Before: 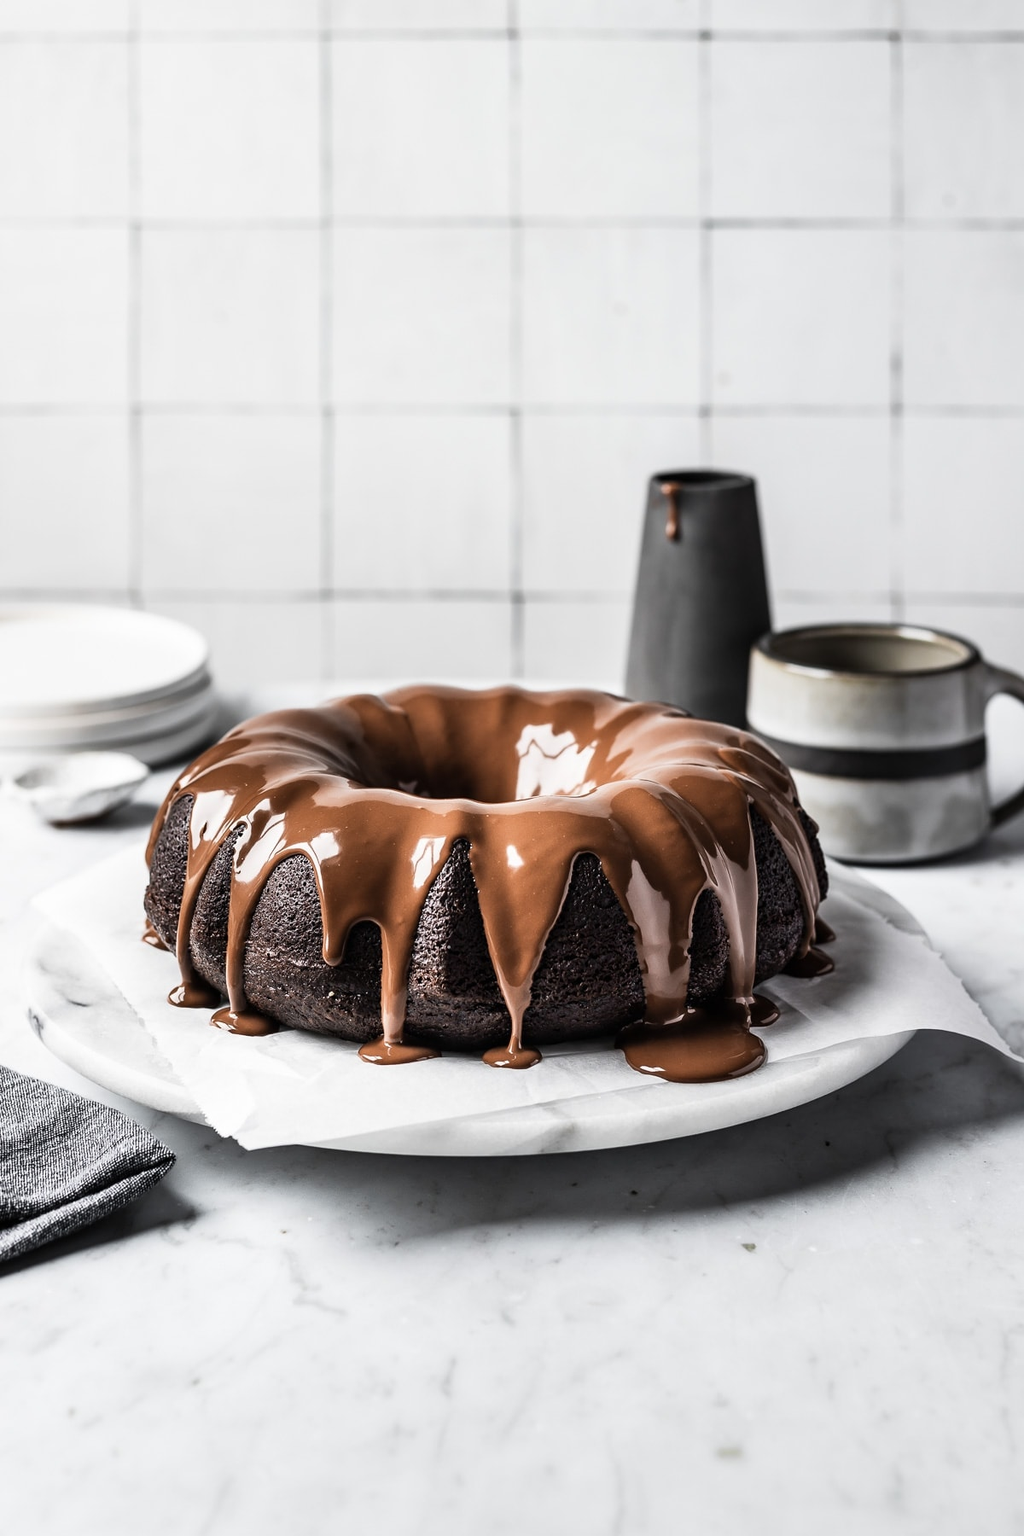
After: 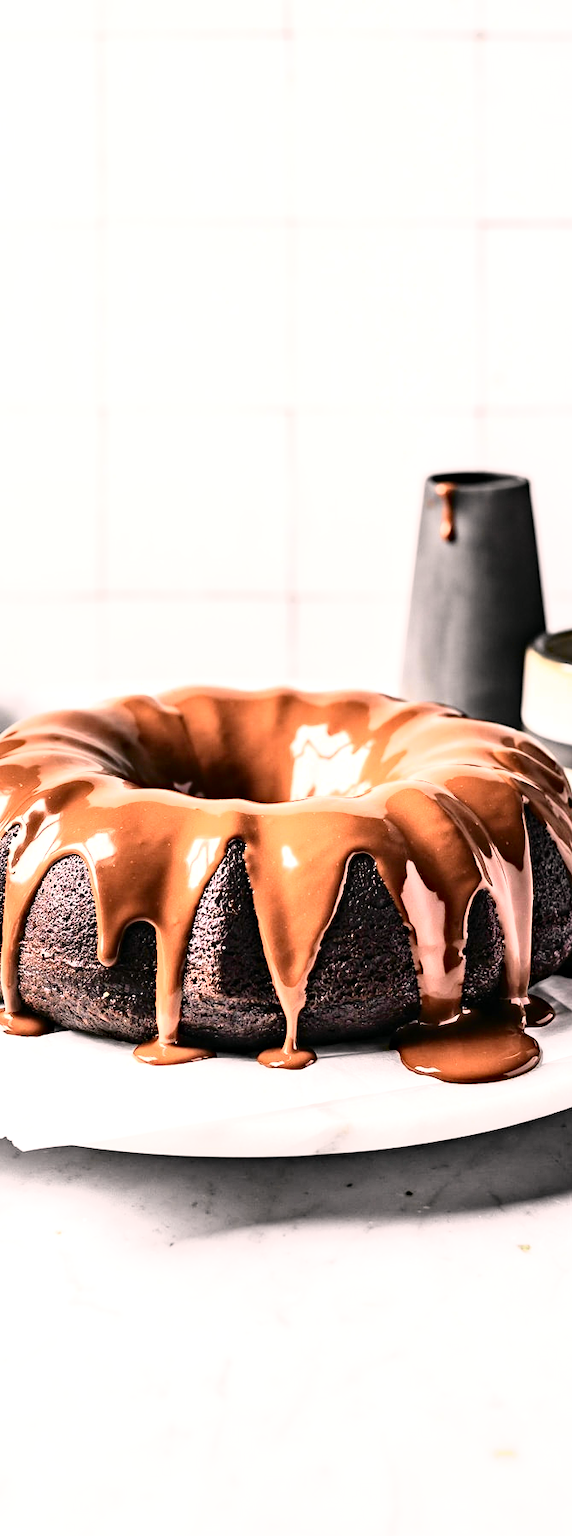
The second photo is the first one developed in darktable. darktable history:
crop: left 22.048%, right 21.993%, bottom 0.011%
exposure: black level correction 0, exposure 1 EV, compensate exposure bias true, compensate highlight preservation false
haze removal: compatibility mode true, adaptive false
tone curve: curves: ch0 [(0, 0) (0.131, 0.094) (0.326, 0.386) (0.481, 0.623) (0.593, 0.764) (0.812, 0.933) (1, 0.974)]; ch1 [(0, 0) (0.366, 0.367) (0.475, 0.453) (0.494, 0.493) (0.504, 0.497) (0.553, 0.584) (1, 1)]; ch2 [(0, 0) (0.333, 0.346) (0.375, 0.375) (0.424, 0.43) (0.476, 0.492) (0.502, 0.503) (0.533, 0.556) (0.566, 0.599) (0.614, 0.653) (1, 1)], color space Lab, independent channels
color correction: highlights a* 8.02, highlights b* 3.9
